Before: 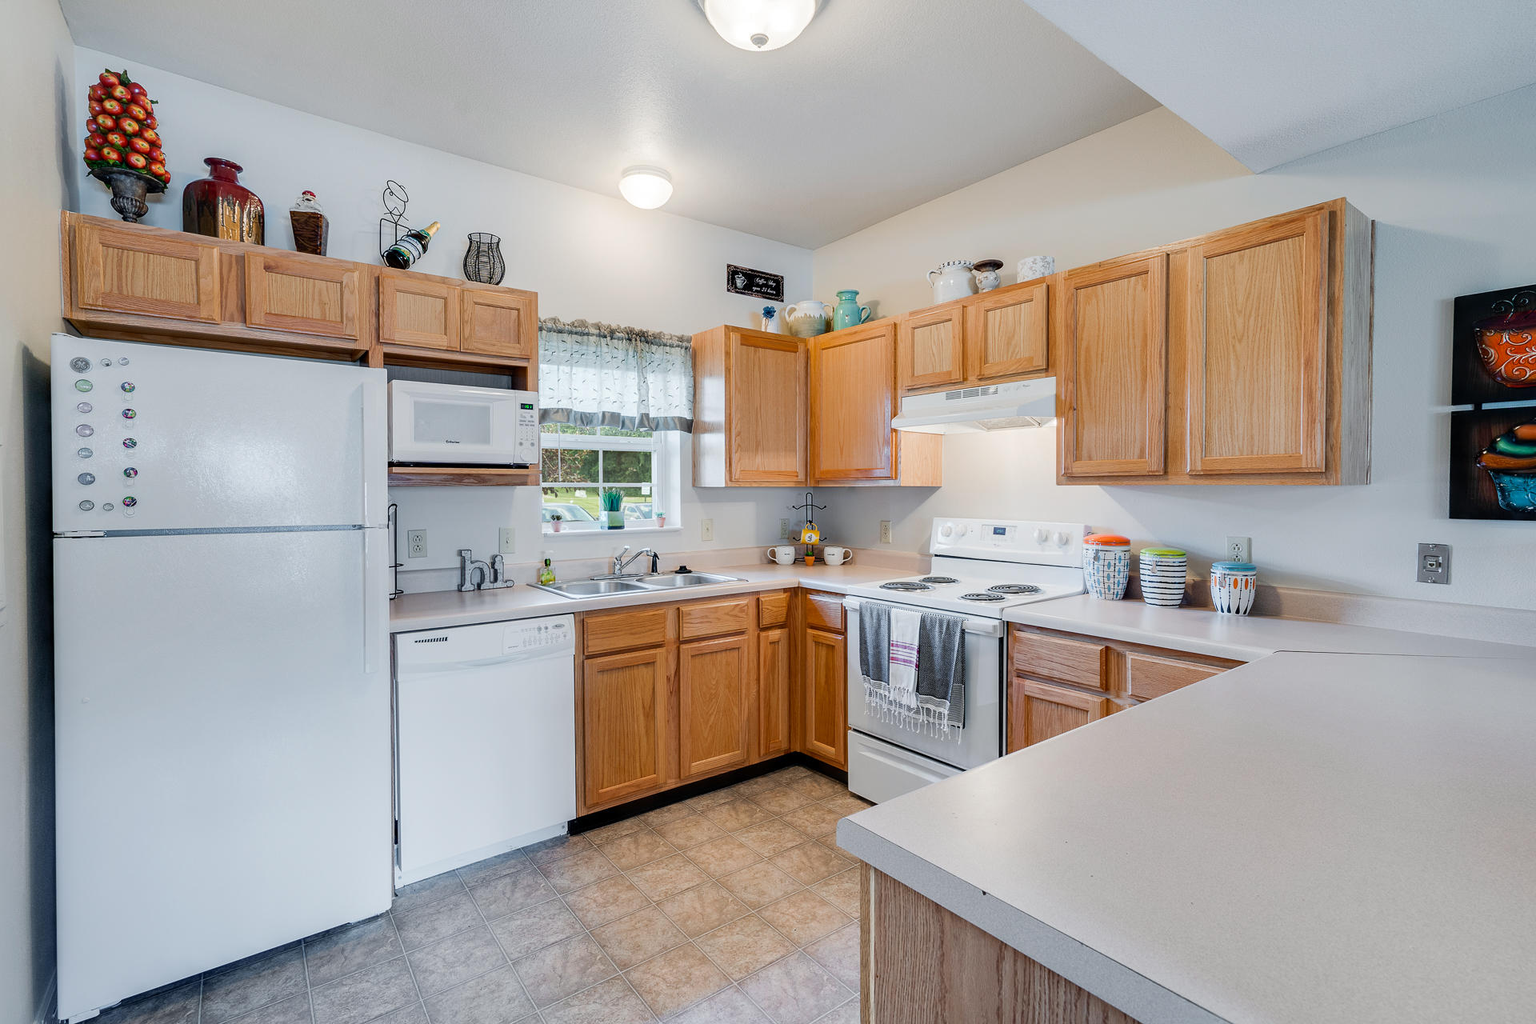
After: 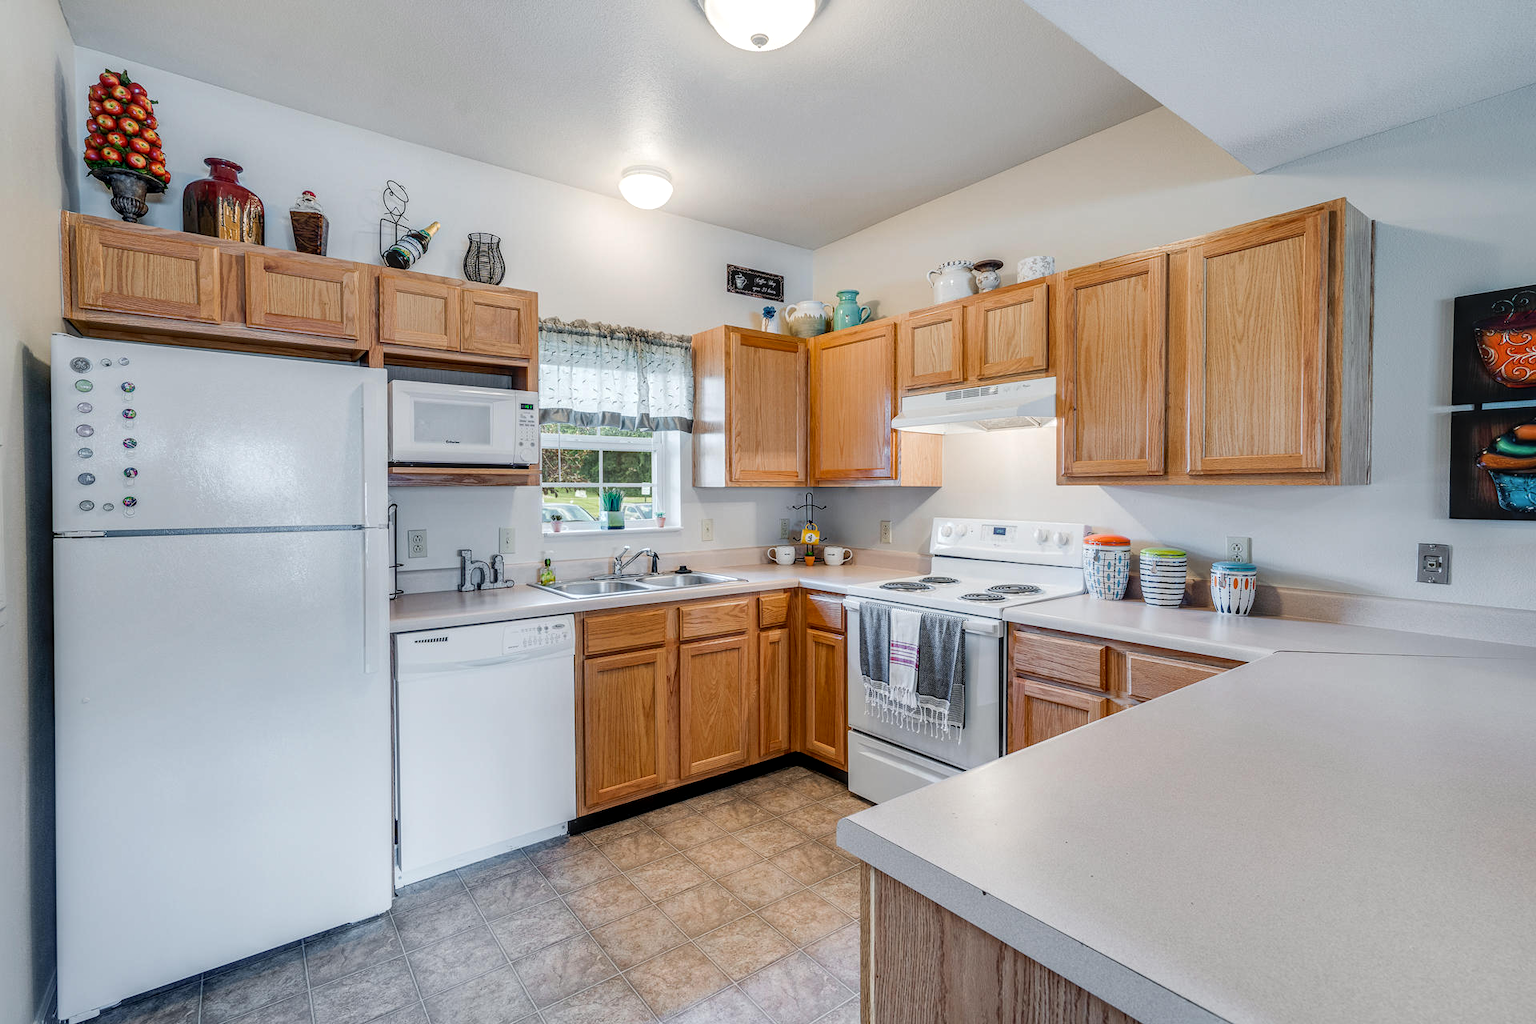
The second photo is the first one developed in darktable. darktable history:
local contrast: highlights 2%, shadows 4%, detail 133%
